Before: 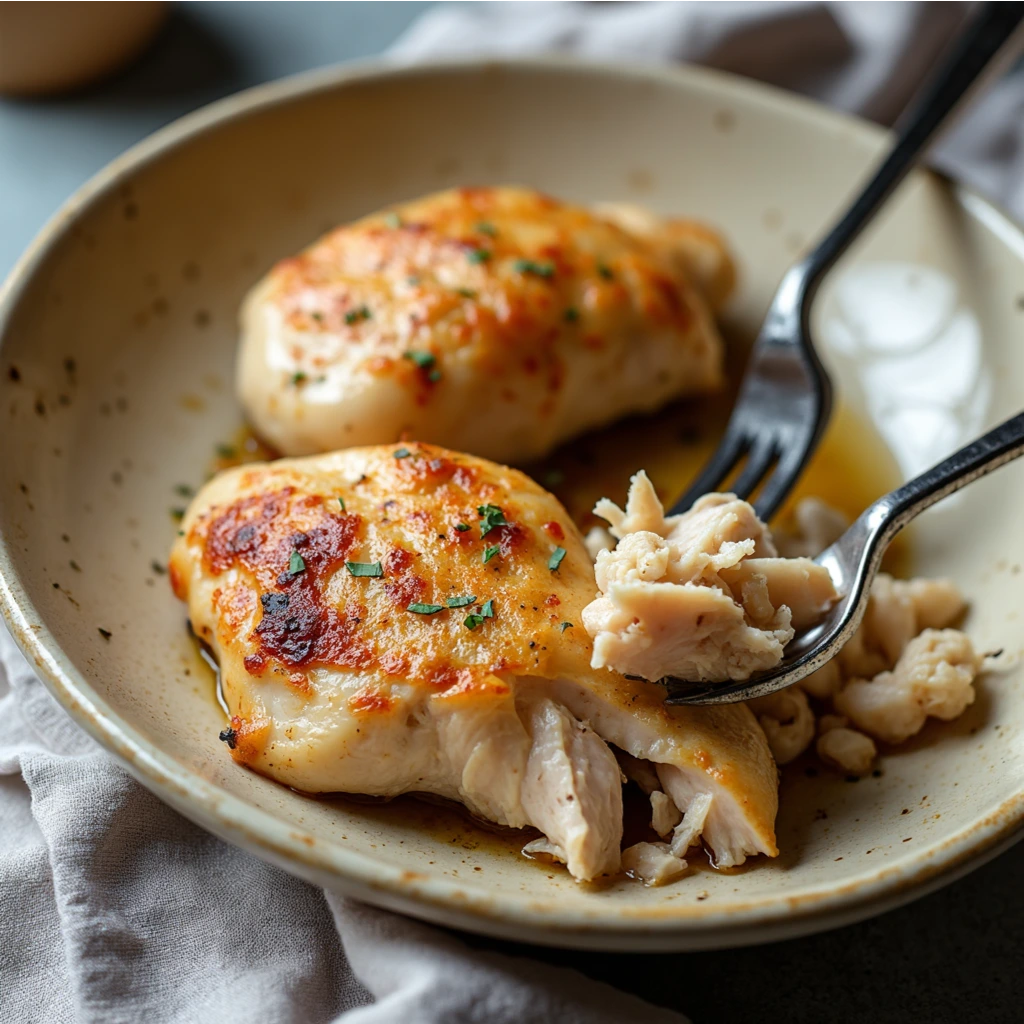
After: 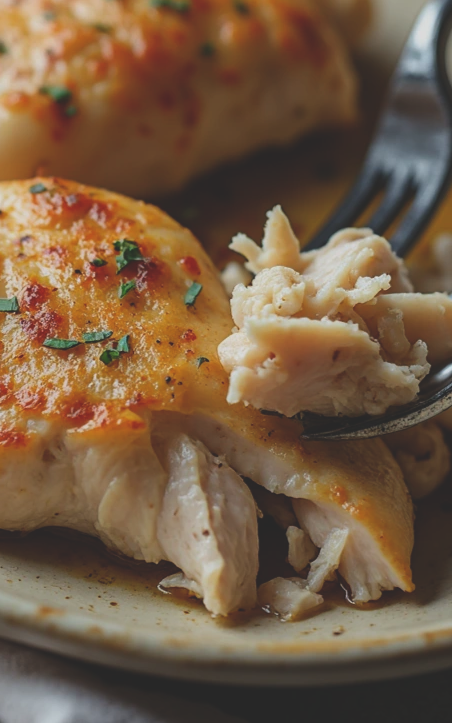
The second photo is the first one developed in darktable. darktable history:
crop: left 35.581%, top 25.922%, right 20.204%, bottom 3.445%
exposure: black level correction -0.035, exposure -0.497 EV, compensate highlight preservation false
color balance rgb: global offset › luminance -0.407%, linear chroma grading › global chroma 8.912%, perceptual saturation grading › global saturation -3.29%
